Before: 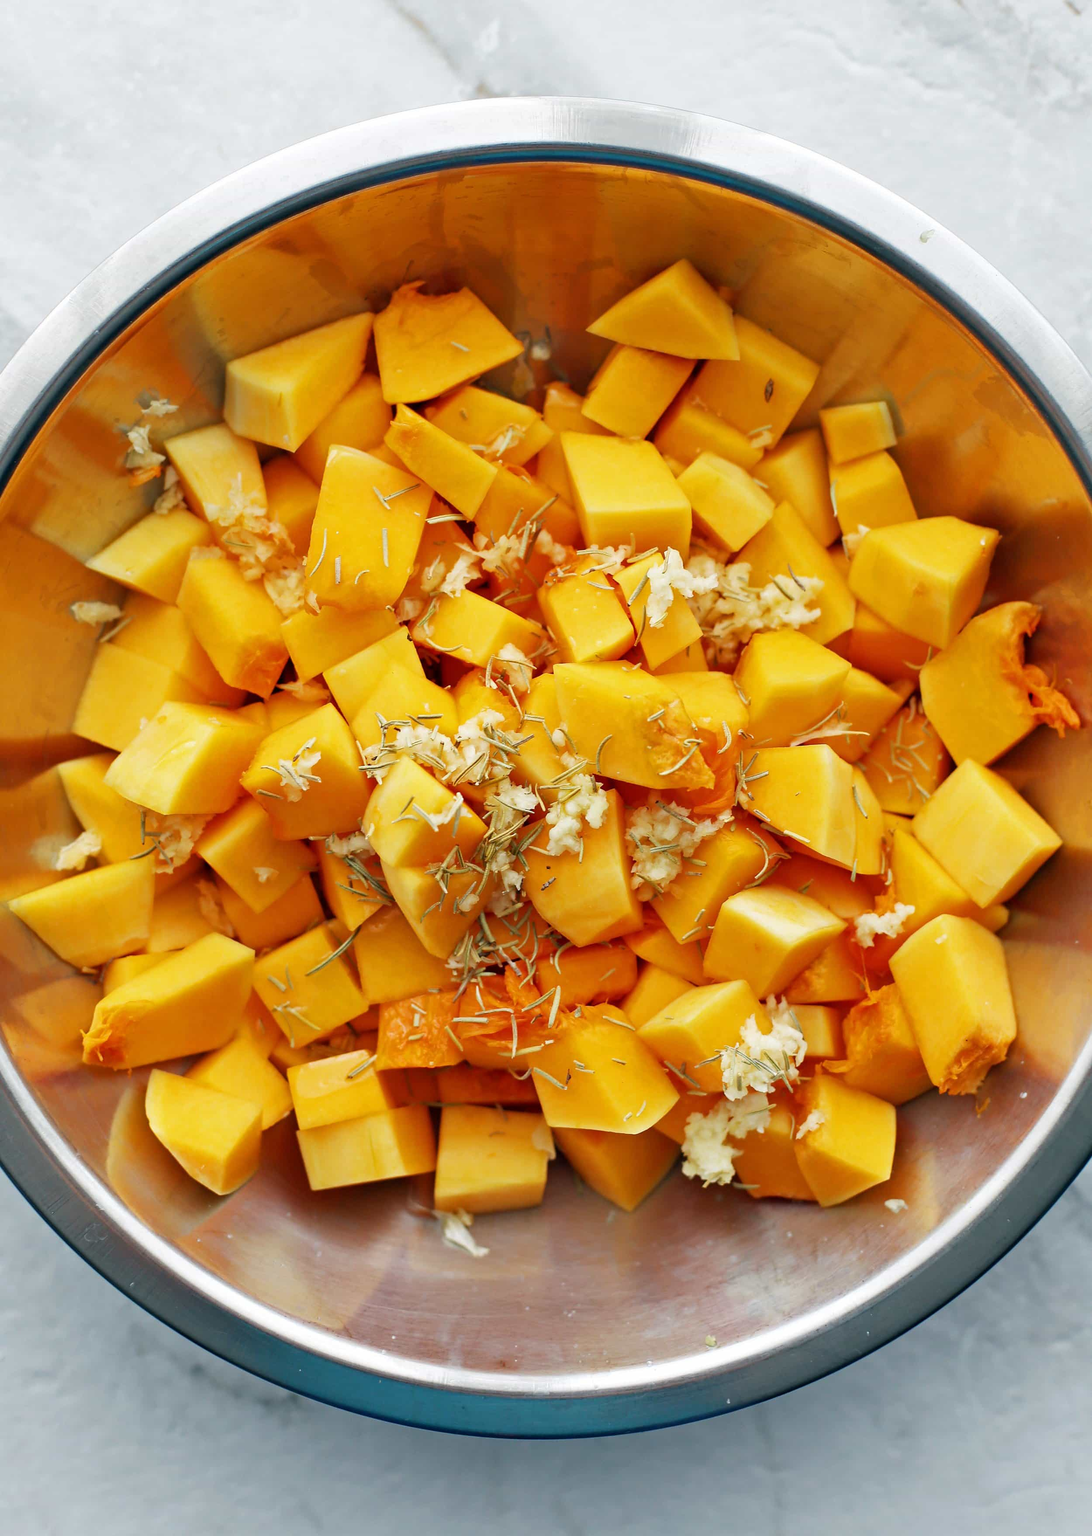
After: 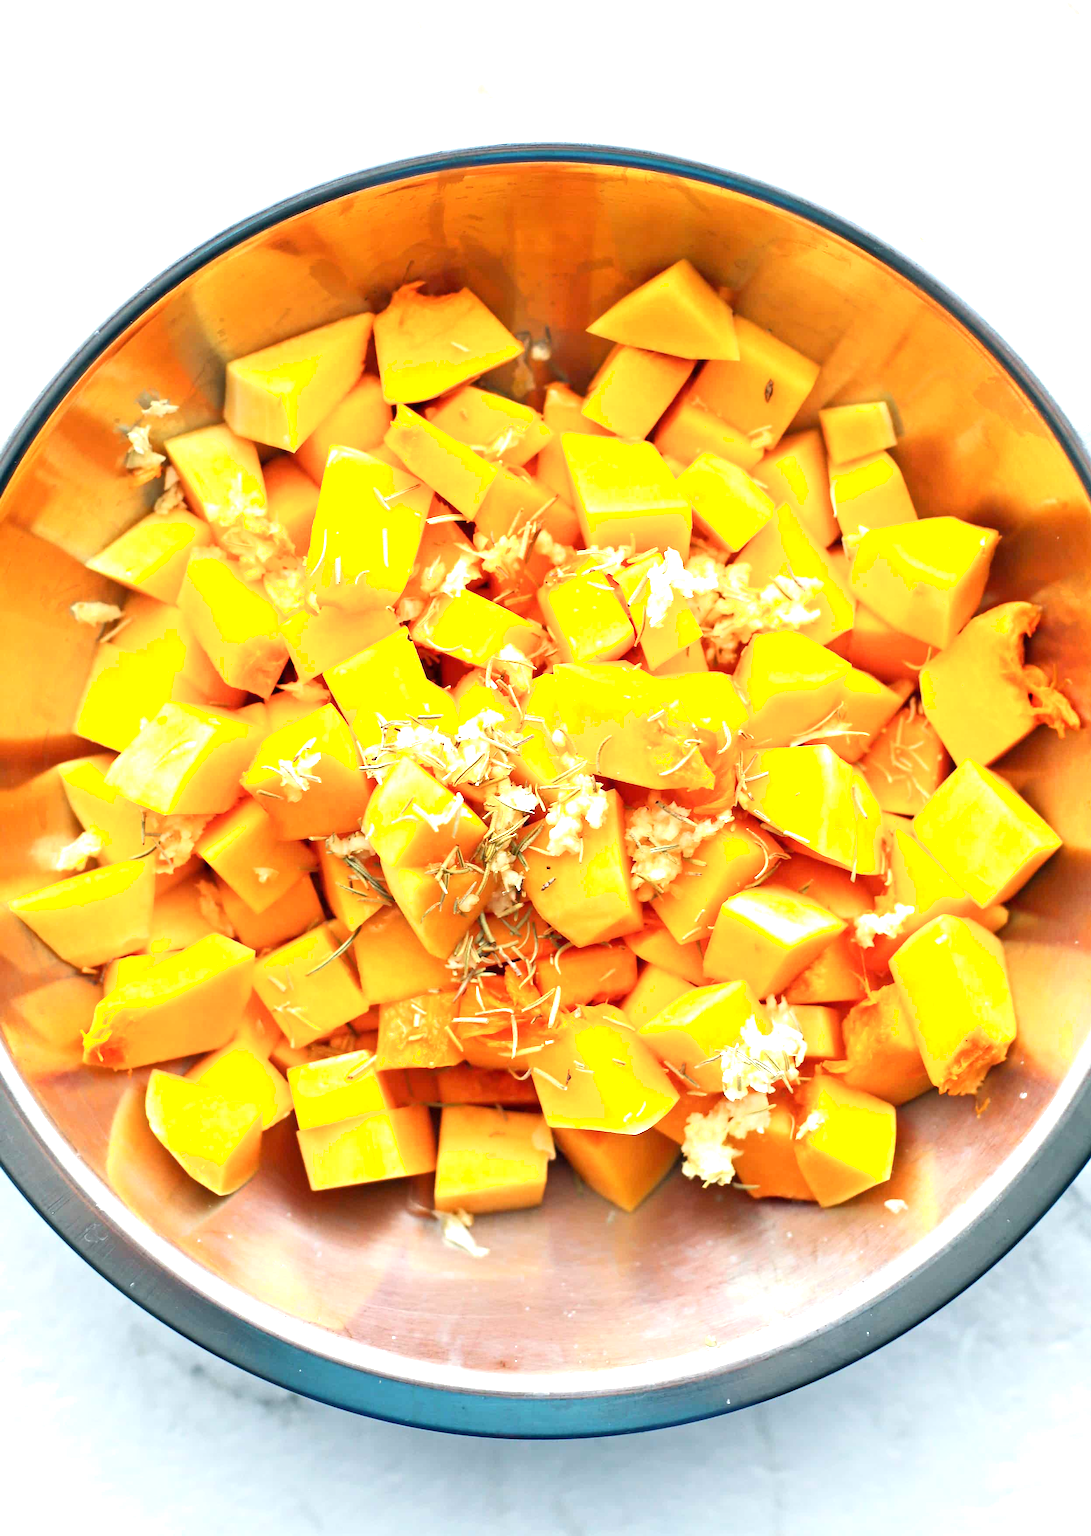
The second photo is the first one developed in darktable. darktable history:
shadows and highlights: shadows 0, highlights 40
exposure: exposure 1.137 EV, compensate highlight preservation false
